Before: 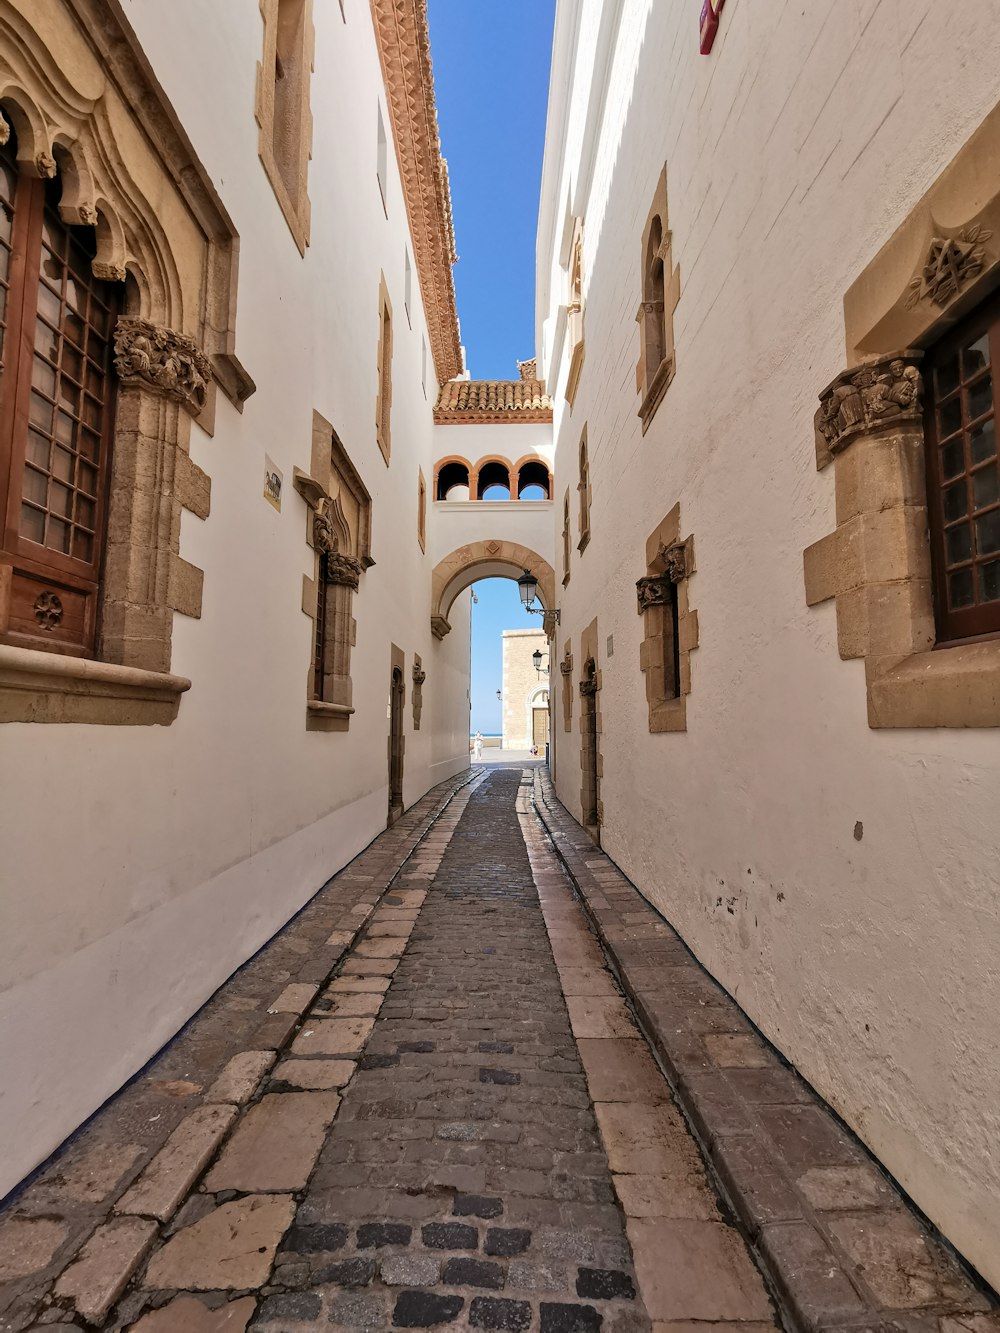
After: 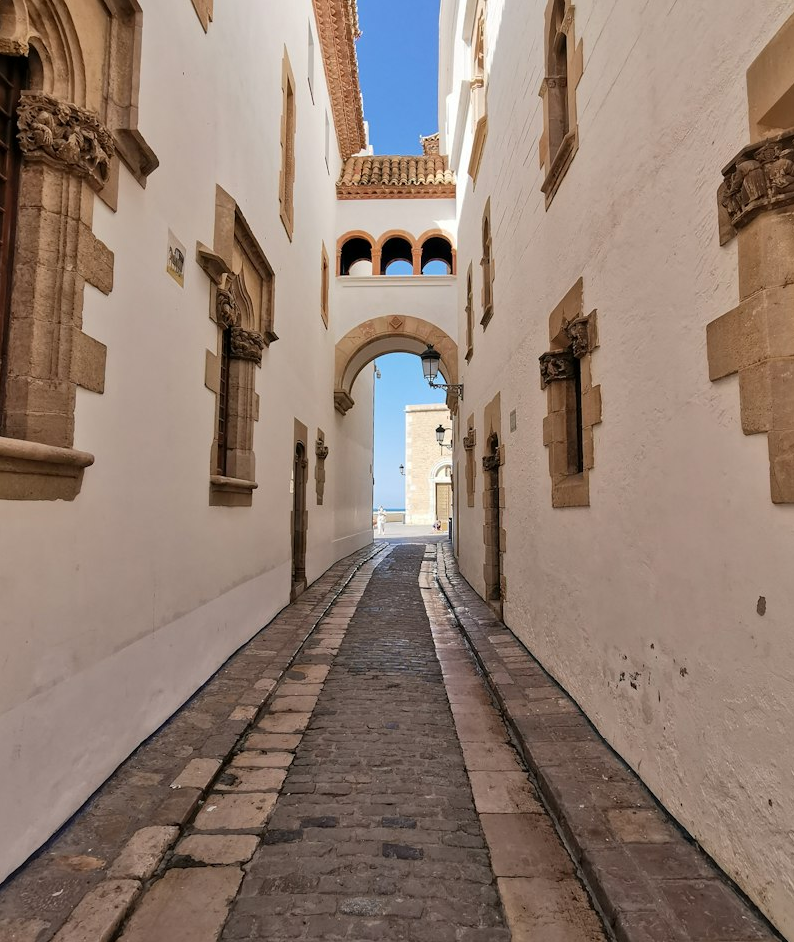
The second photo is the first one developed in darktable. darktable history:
crop: left 9.712%, top 16.928%, right 10.845%, bottom 12.332%
rgb levels: preserve colors max RGB
